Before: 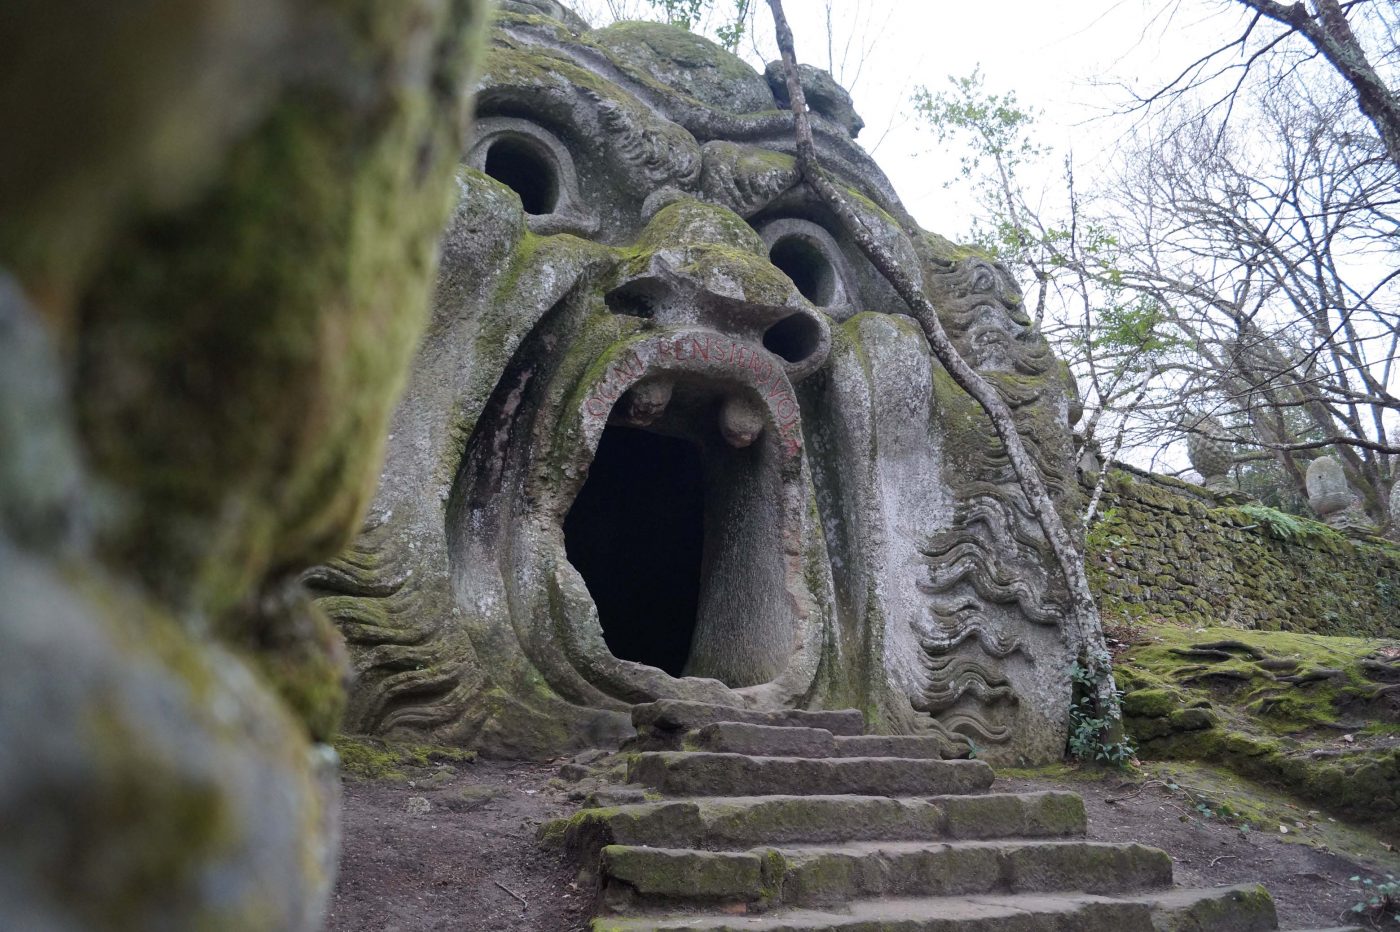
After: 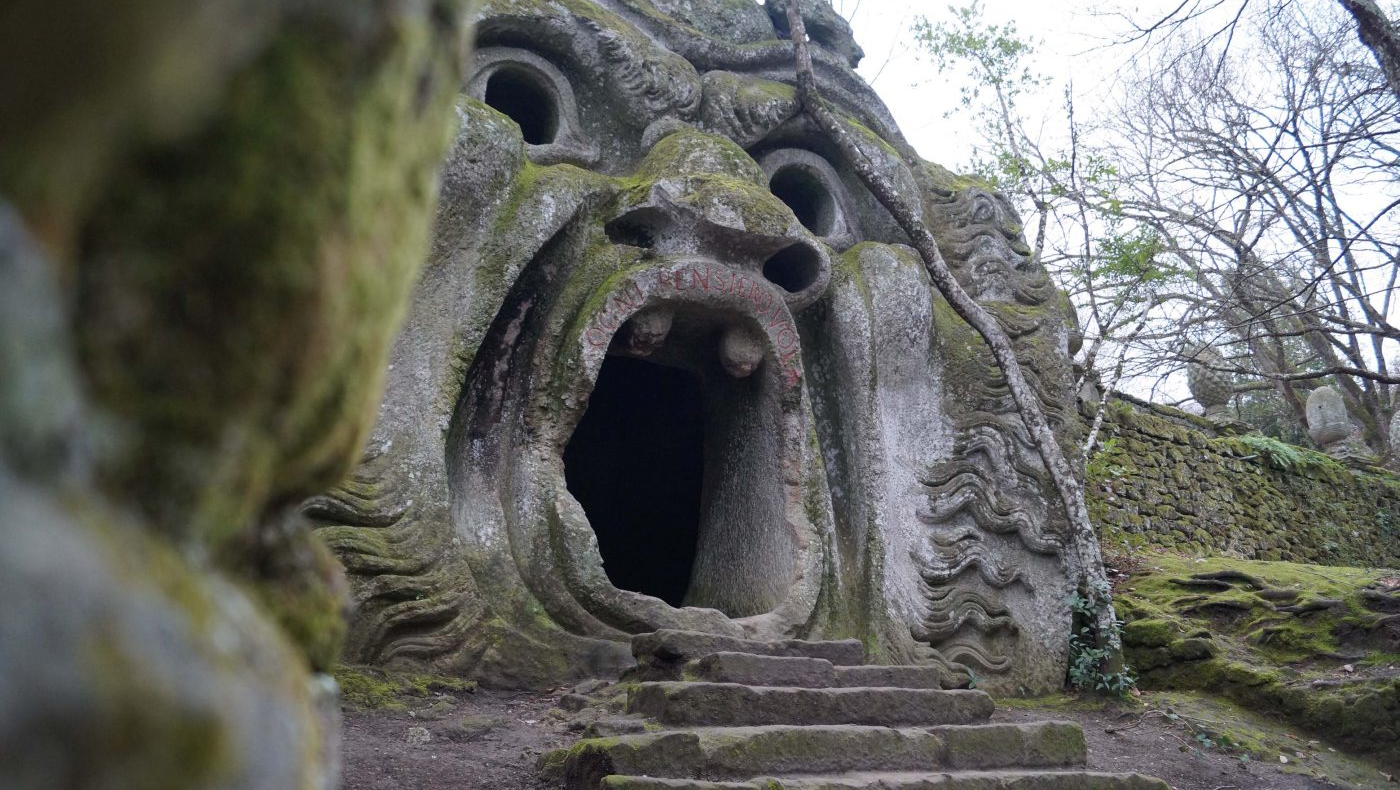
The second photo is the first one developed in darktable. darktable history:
crop: top 7.565%, bottom 7.618%
